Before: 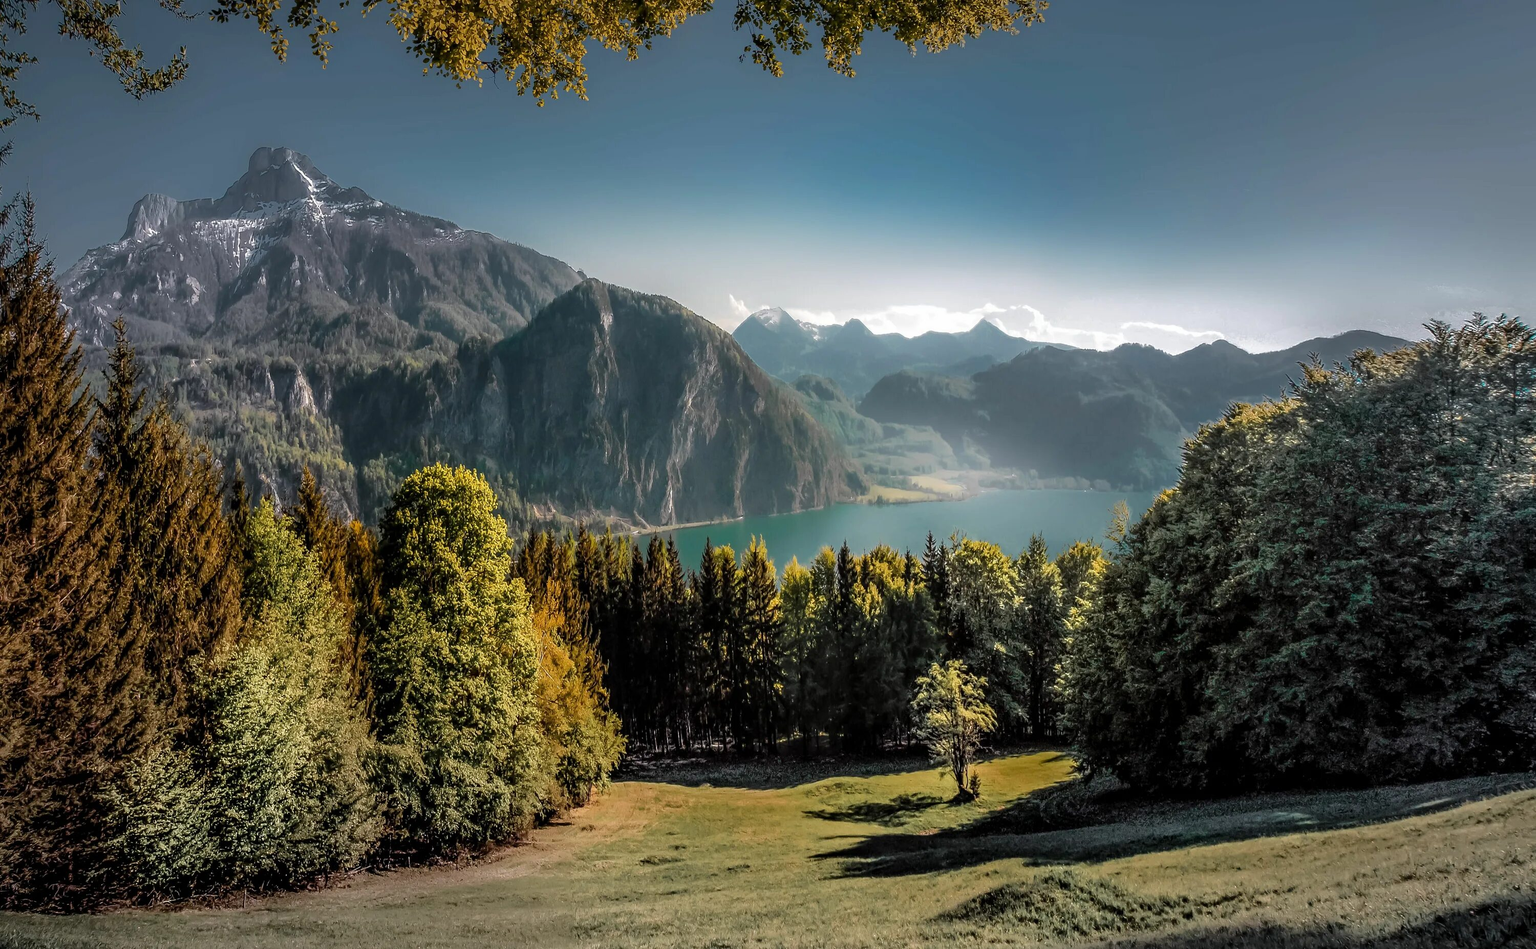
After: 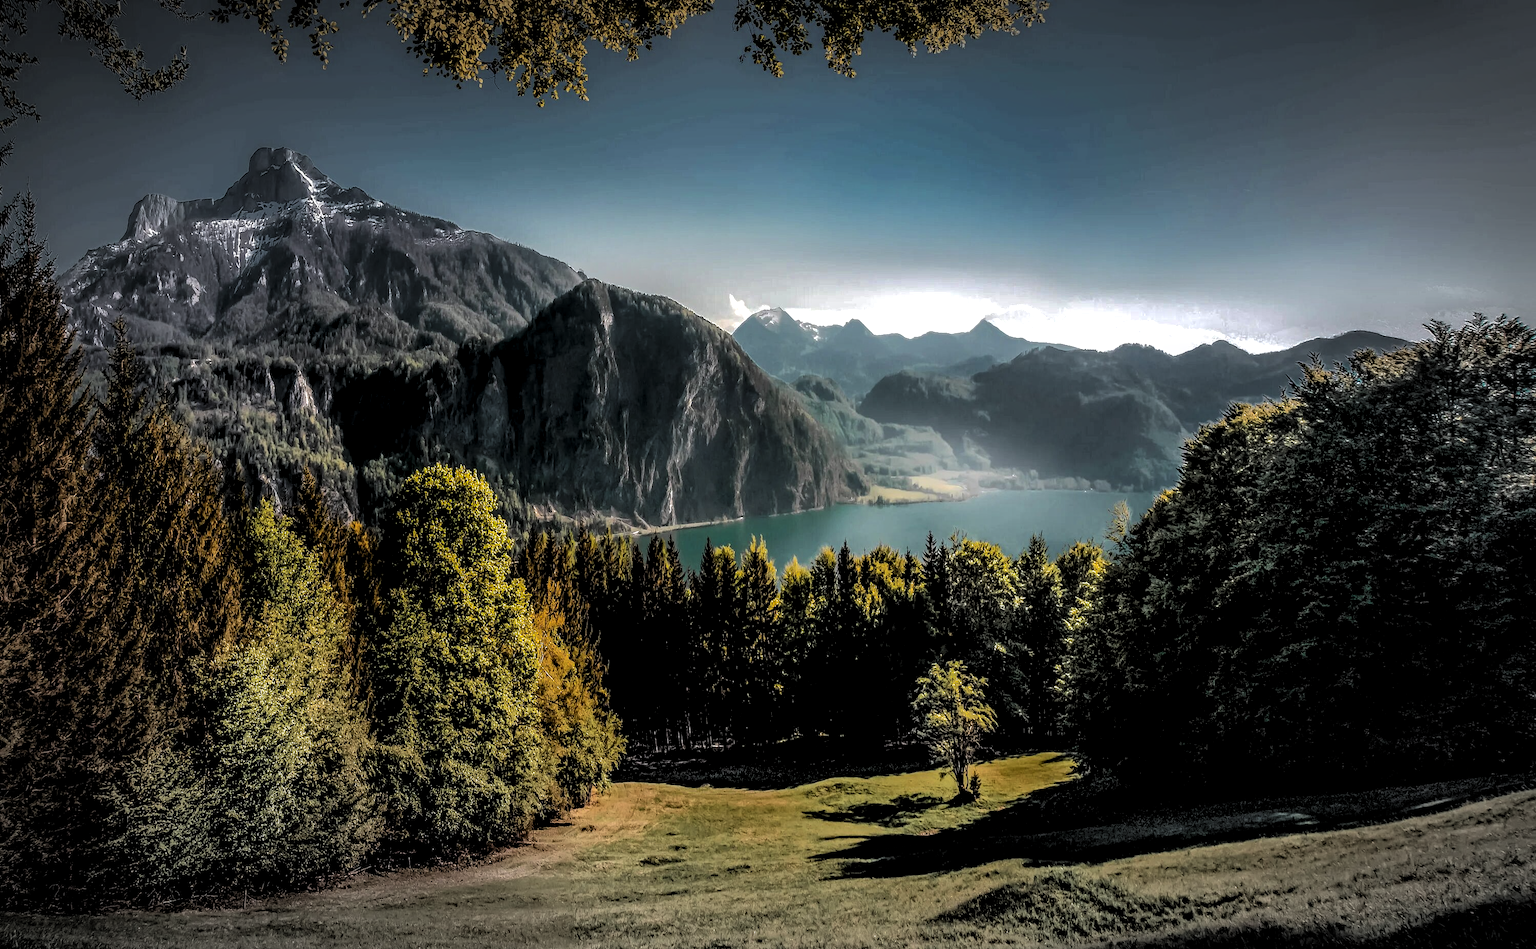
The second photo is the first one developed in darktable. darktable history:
local contrast: detail 130%
vignetting: automatic ratio true, unbound false
shadows and highlights: shadows -18.86, highlights -73.02
levels: levels [0.182, 0.542, 0.902]
